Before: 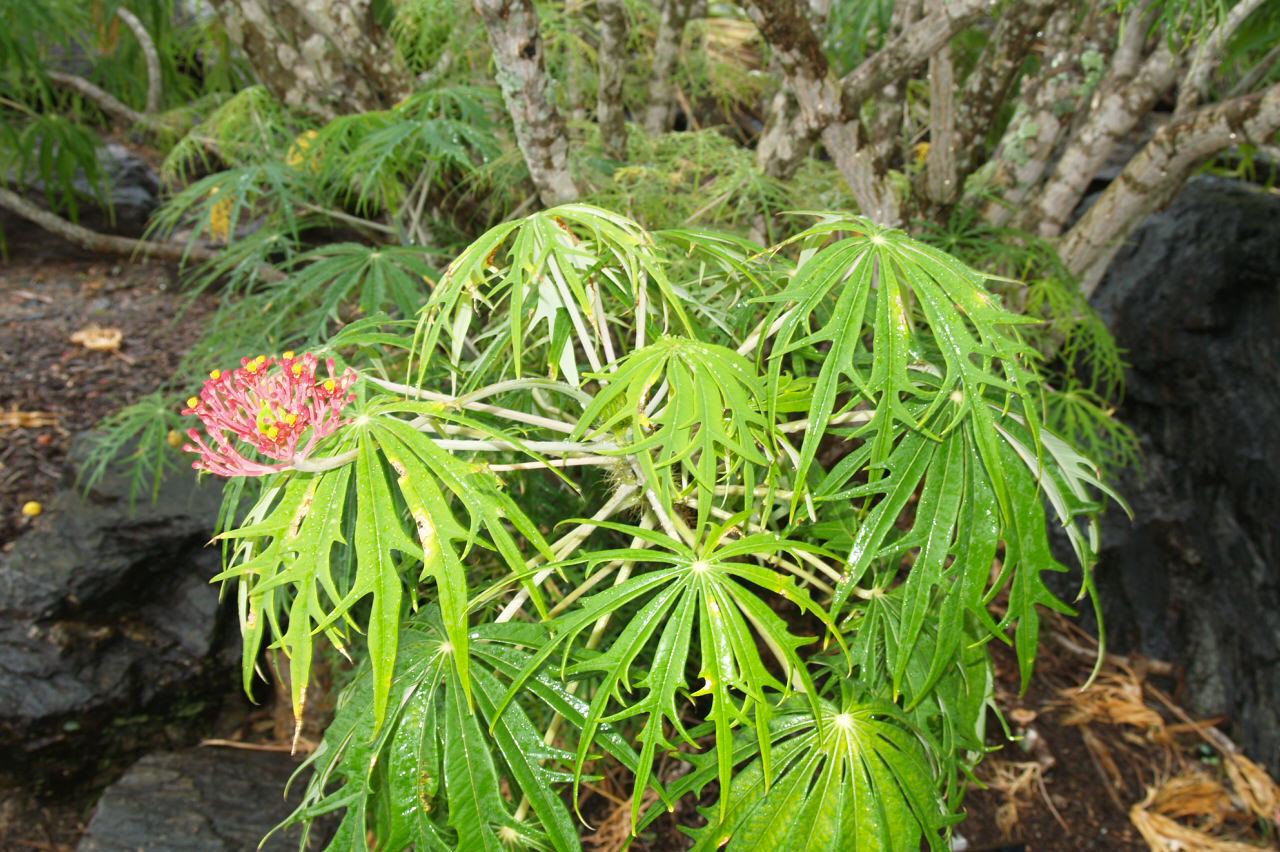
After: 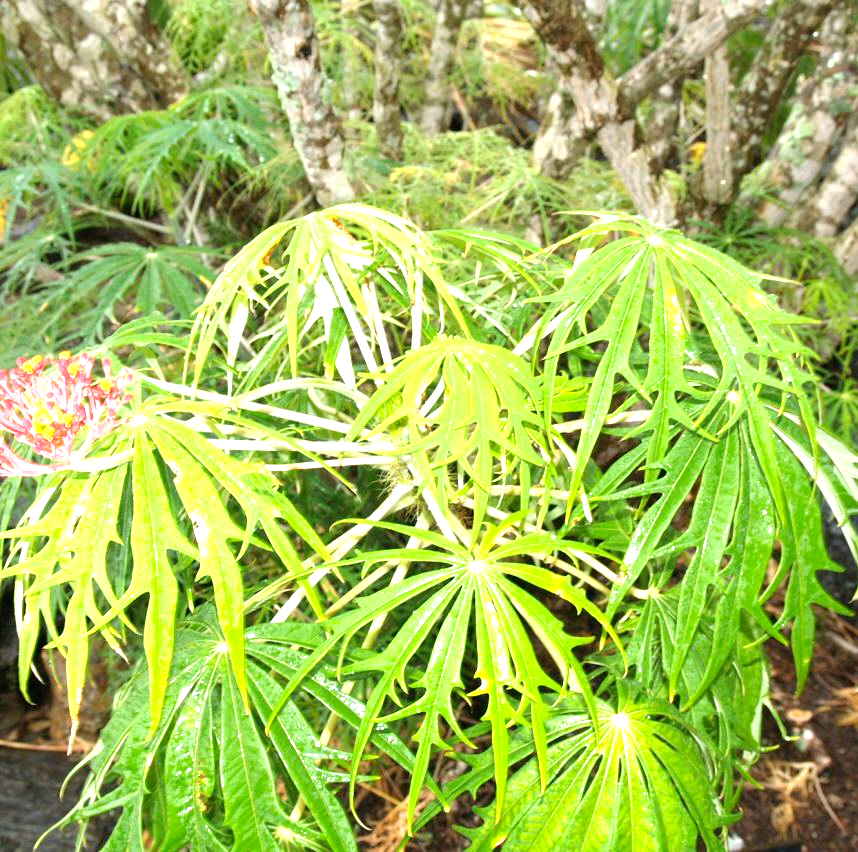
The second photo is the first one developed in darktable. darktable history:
crop and rotate: left 17.524%, right 15.404%
exposure: black level correction 0, exposure 1.001 EV, compensate highlight preservation false
